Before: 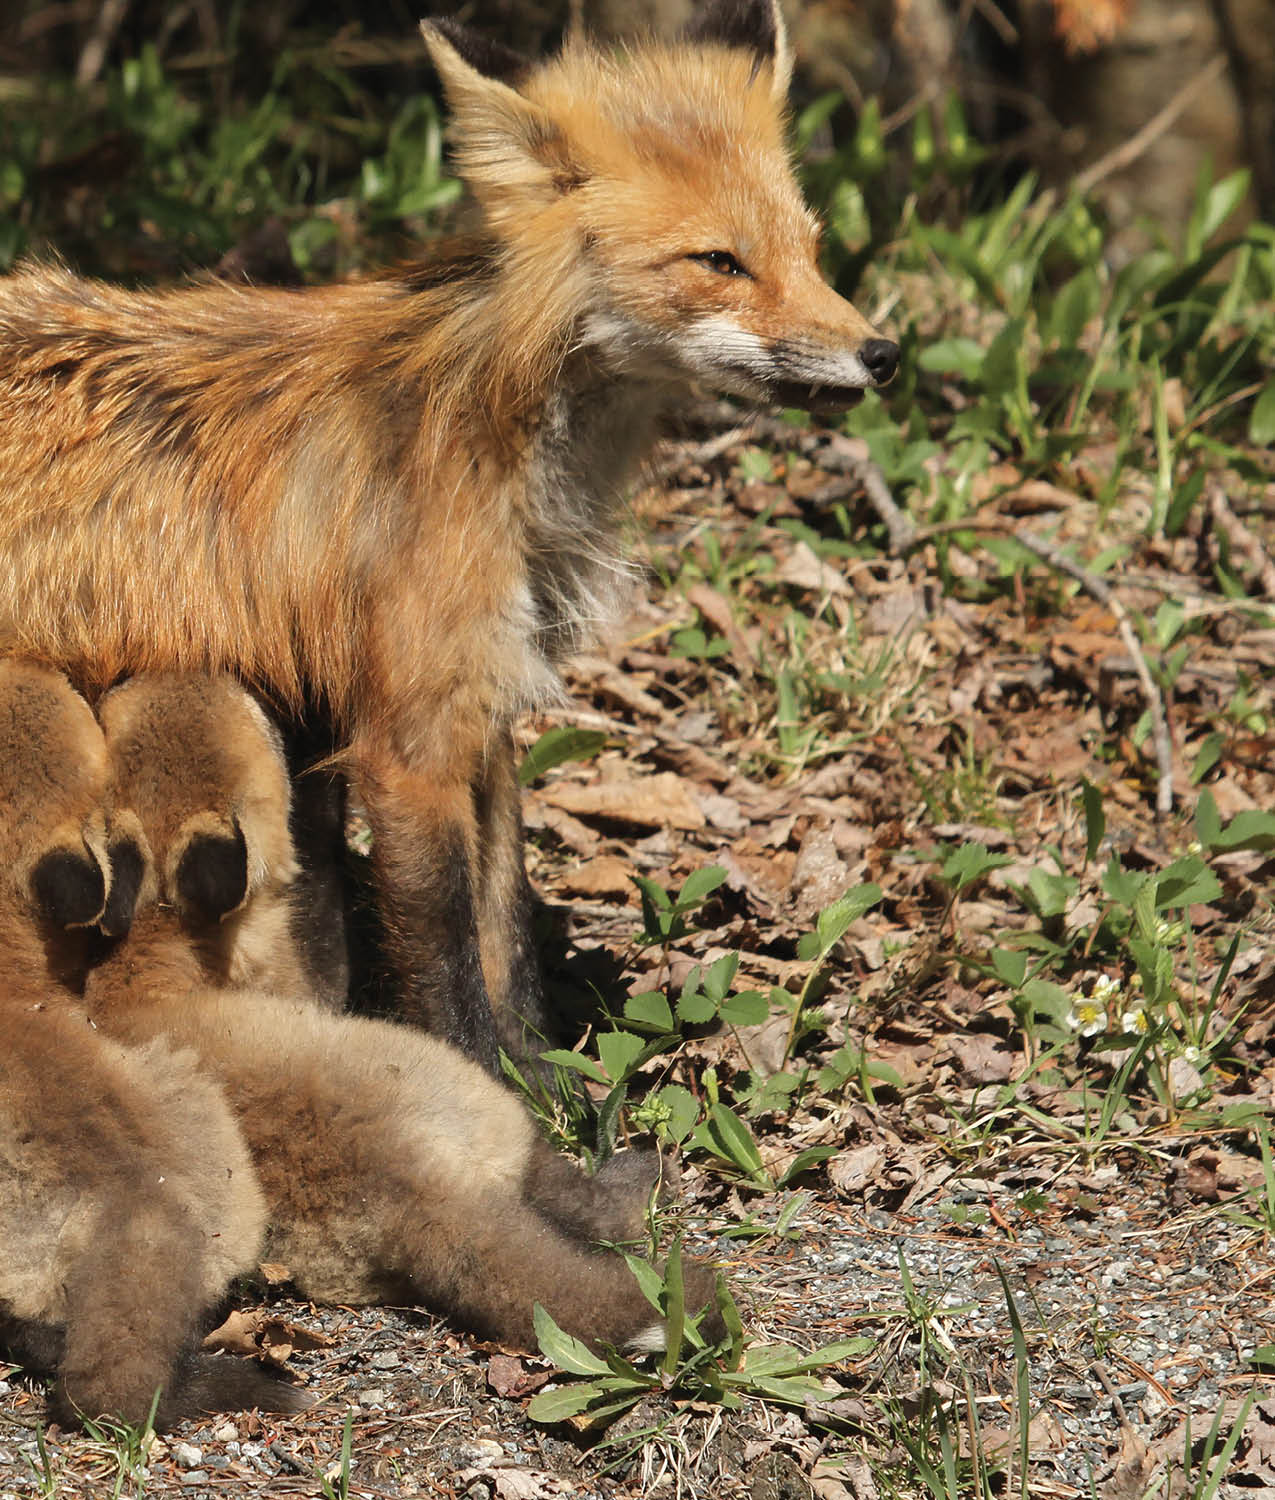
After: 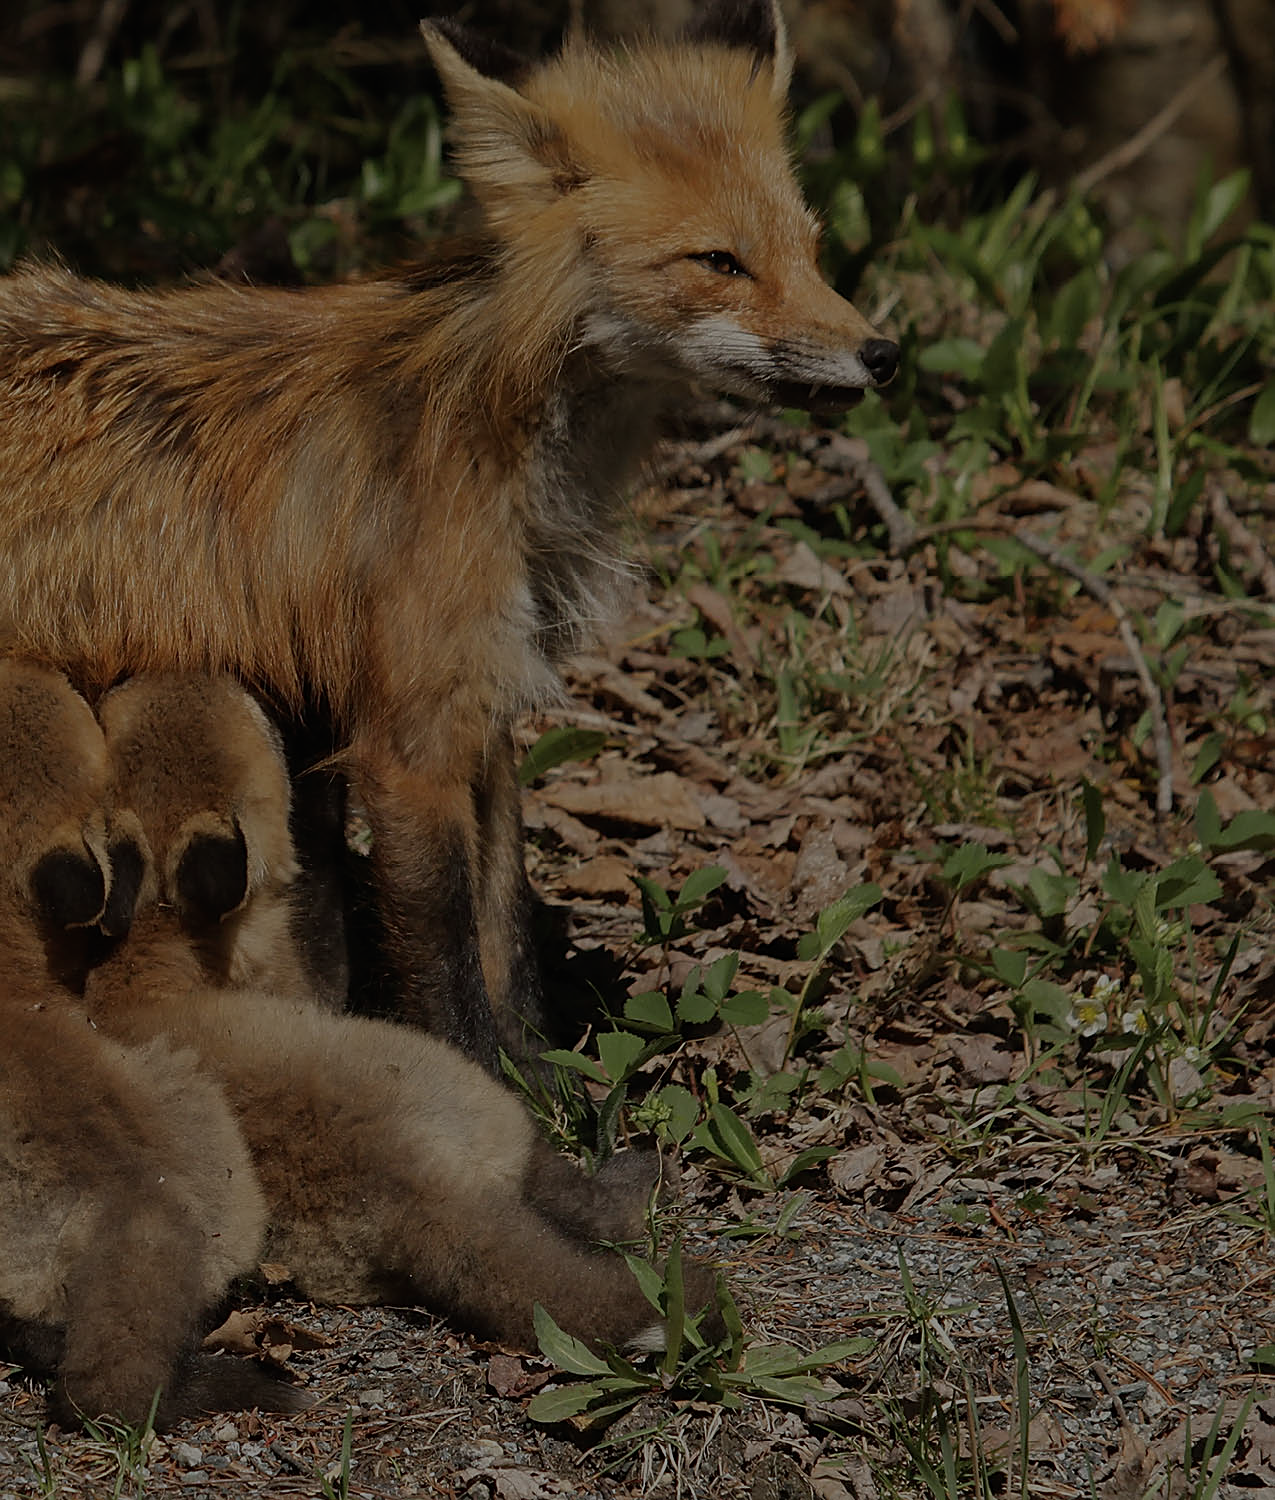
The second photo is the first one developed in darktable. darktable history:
exposure: exposure -1.935 EV, compensate highlight preservation false
sharpen: on, module defaults
